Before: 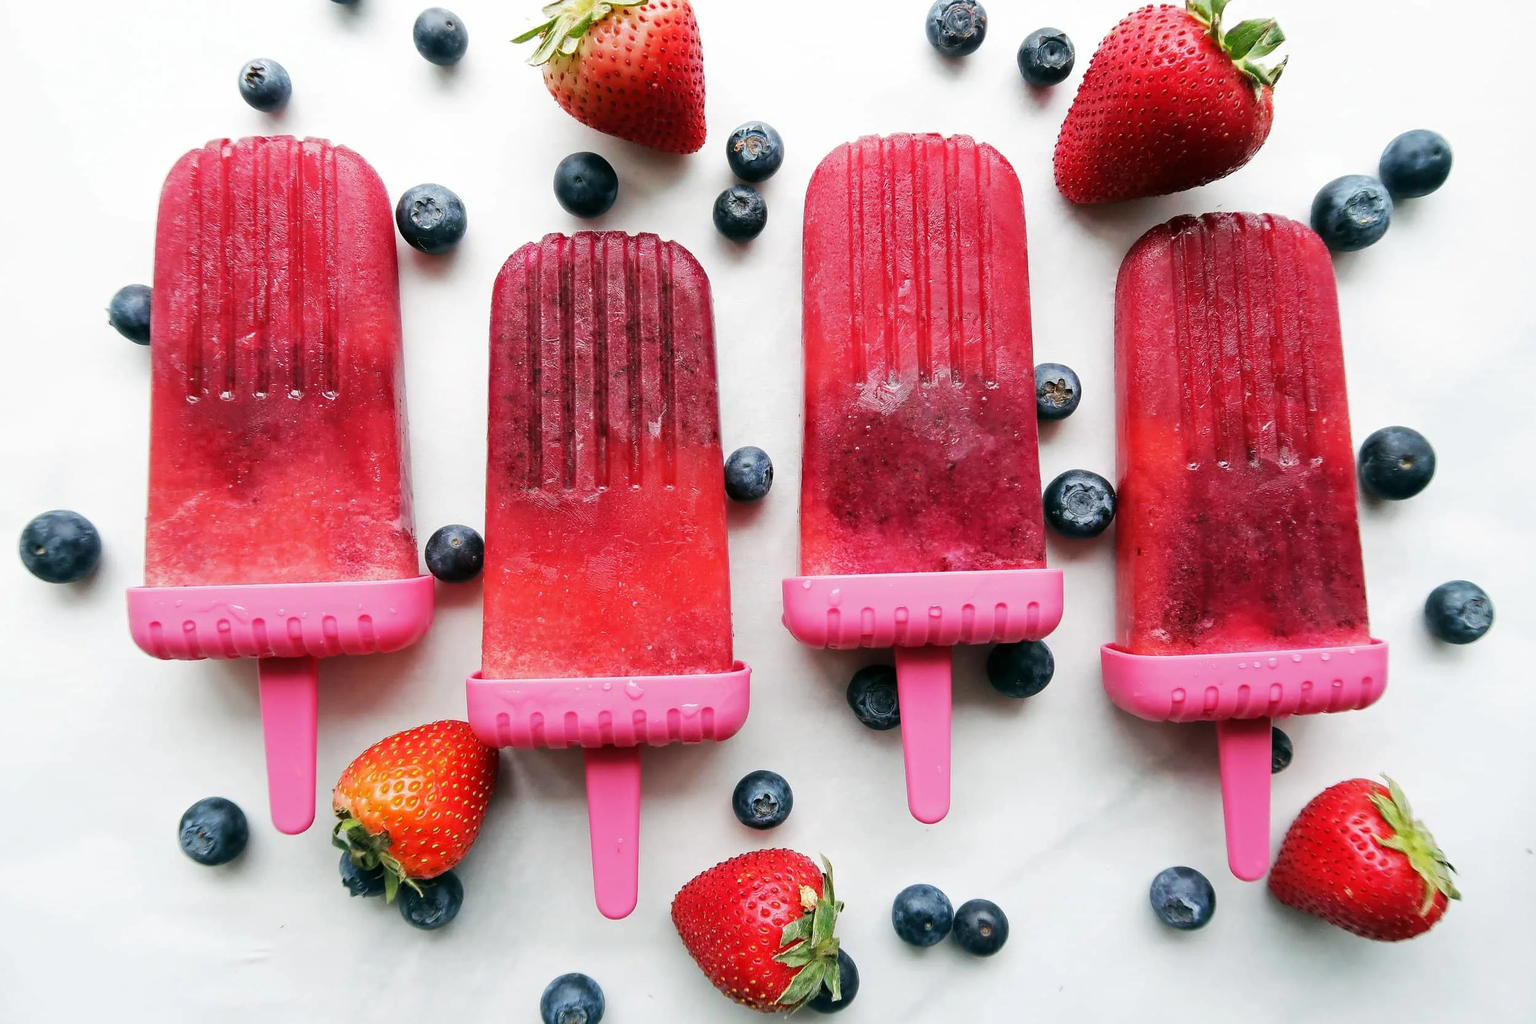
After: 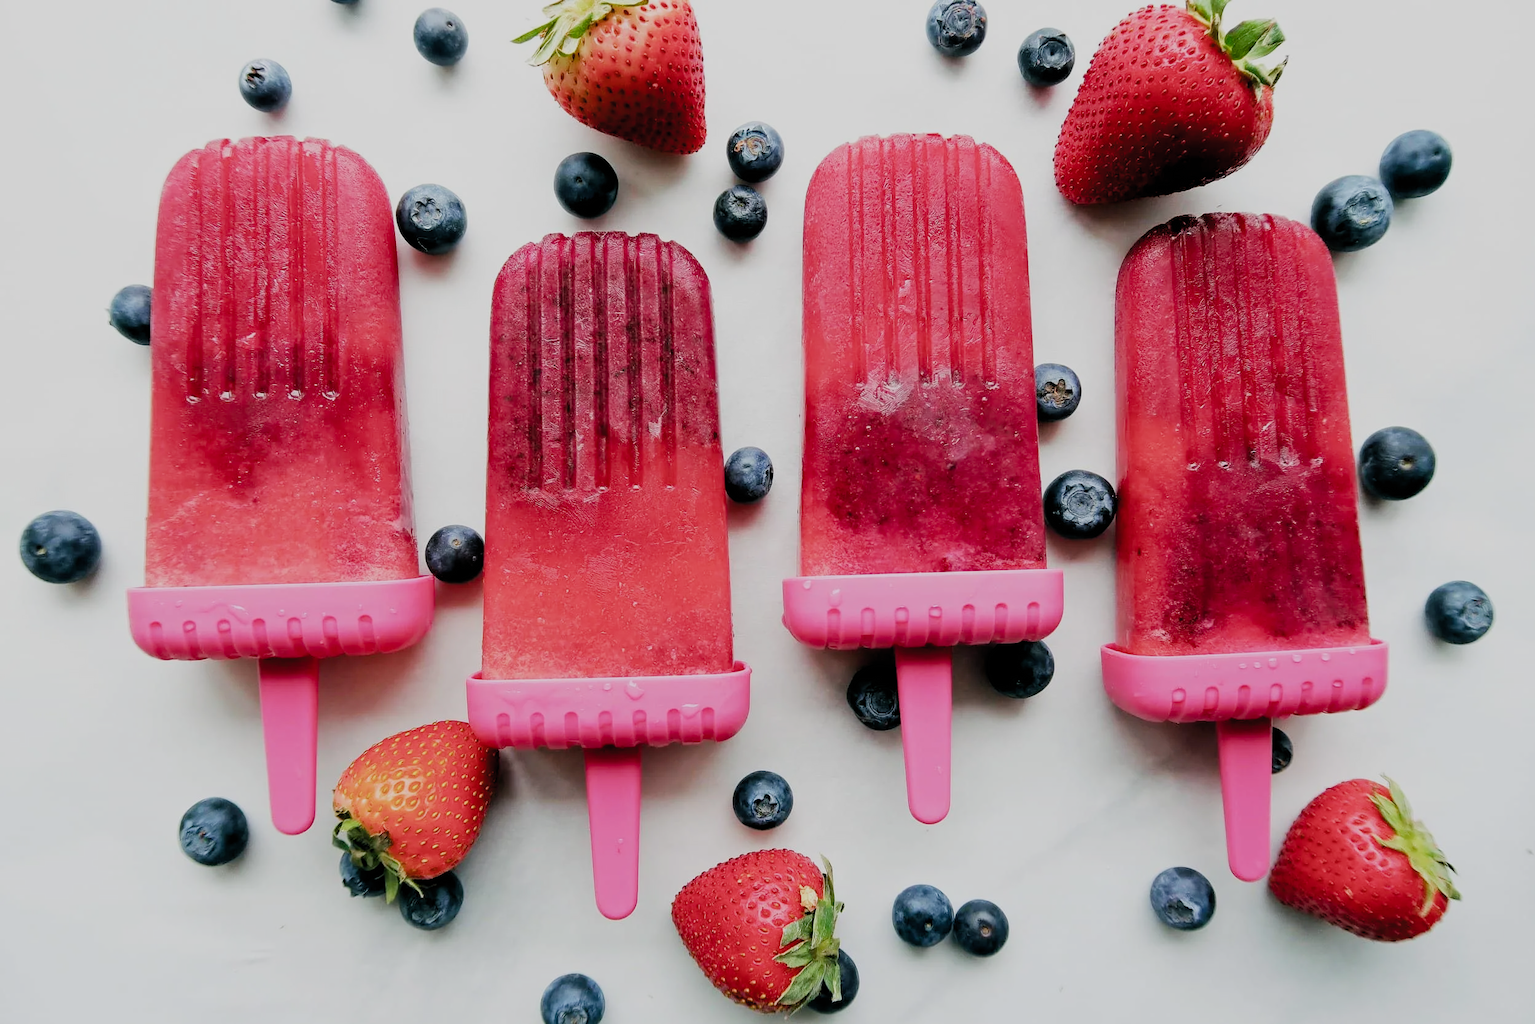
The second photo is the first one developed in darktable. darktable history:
filmic rgb: black relative exposure -7.65 EV, white relative exposure 4.56 EV, hardness 3.61, color science v4 (2020)
color balance rgb: global offset › luminance -0.47%, linear chroma grading › shadows -2.413%, linear chroma grading › highlights -14.174%, linear chroma grading › global chroma -9.344%, linear chroma grading › mid-tones -9.902%, perceptual saturation grading › global saturation 30.991%, global vibrance 20%
